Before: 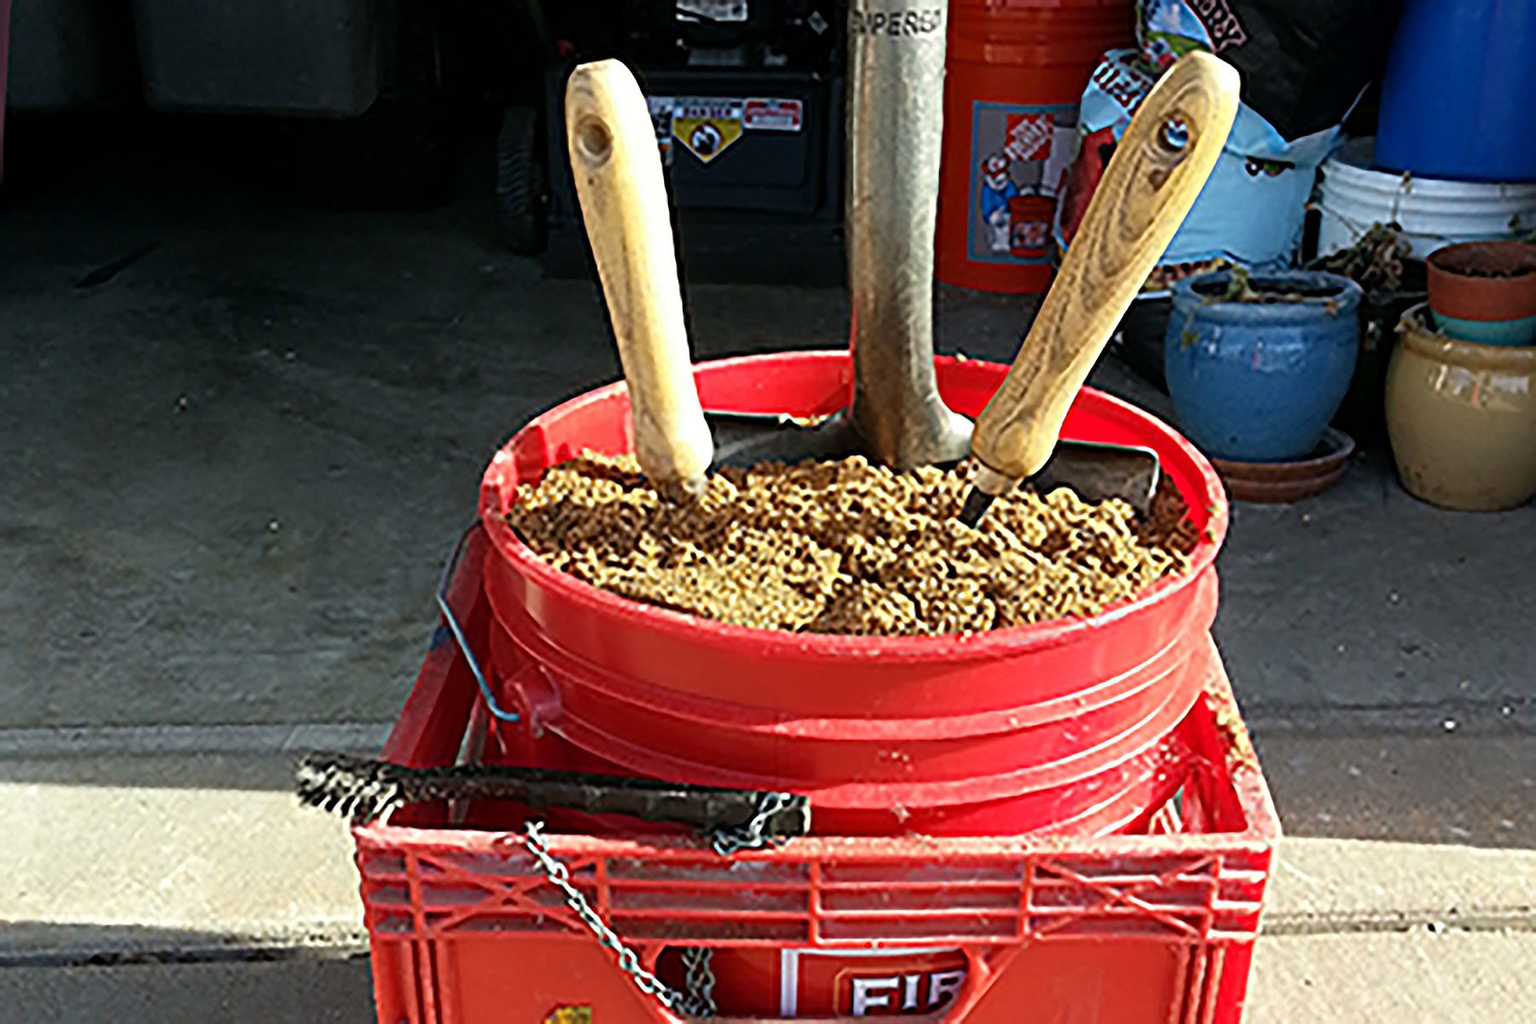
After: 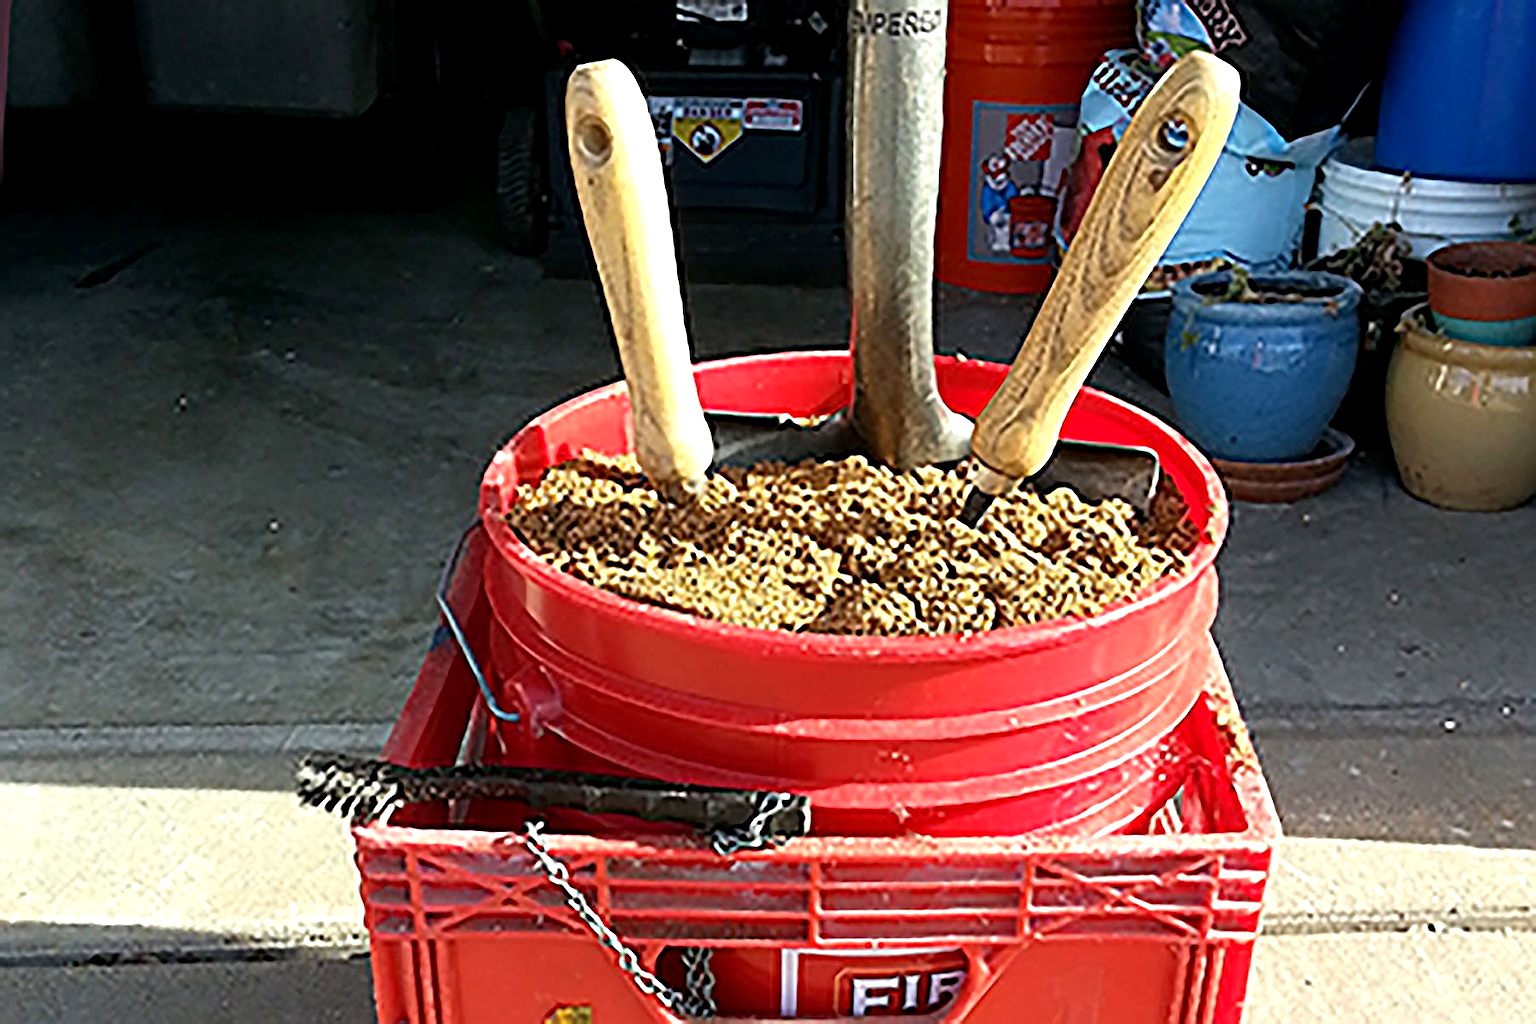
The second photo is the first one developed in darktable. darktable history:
exposure: black level correction 0.001, exposure 0.3 EV, compensate highlight preservation false
sharpen: on, module defaults
